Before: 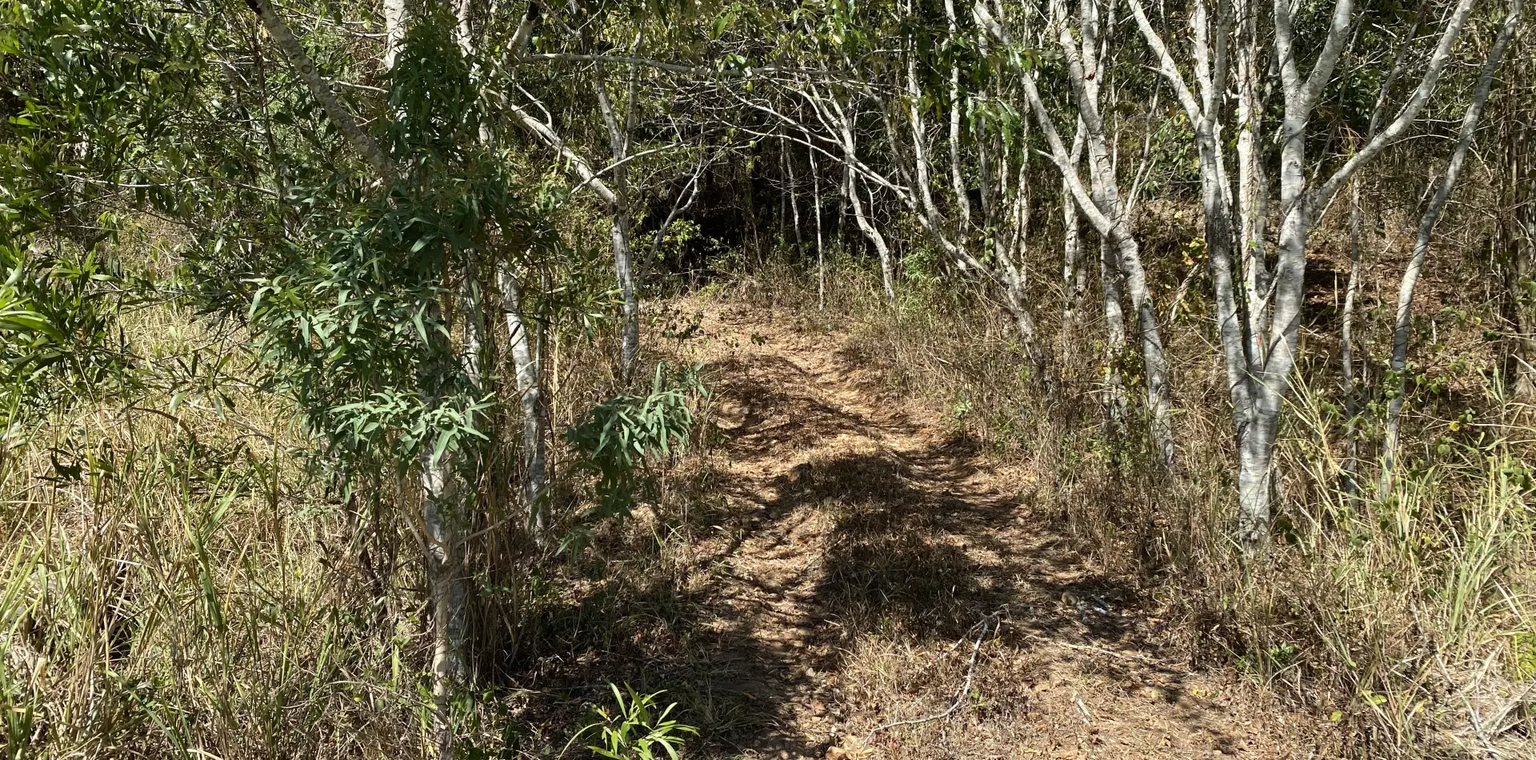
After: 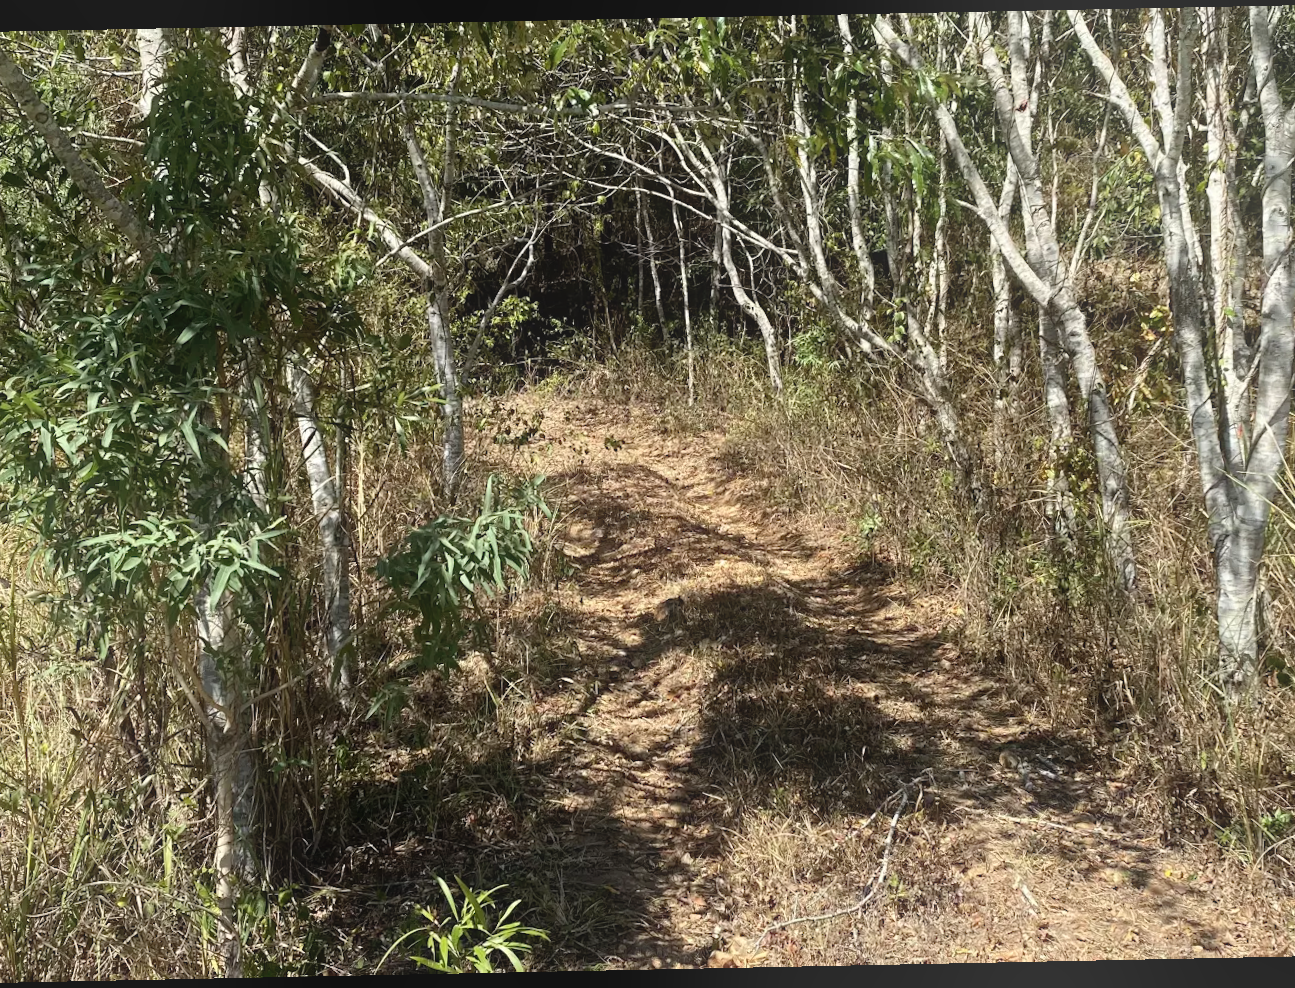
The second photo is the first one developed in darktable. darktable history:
bloom: on, module defaults
tone equalizer: -7 EV 0.13 EV, smoothing diameter 25%, edges refinement/feathering 10, preserve details guided filter
crop and rotate: left 17.732%, right 15.423%
rotate and perspective: rotation -1.17°, automatic cropping off
